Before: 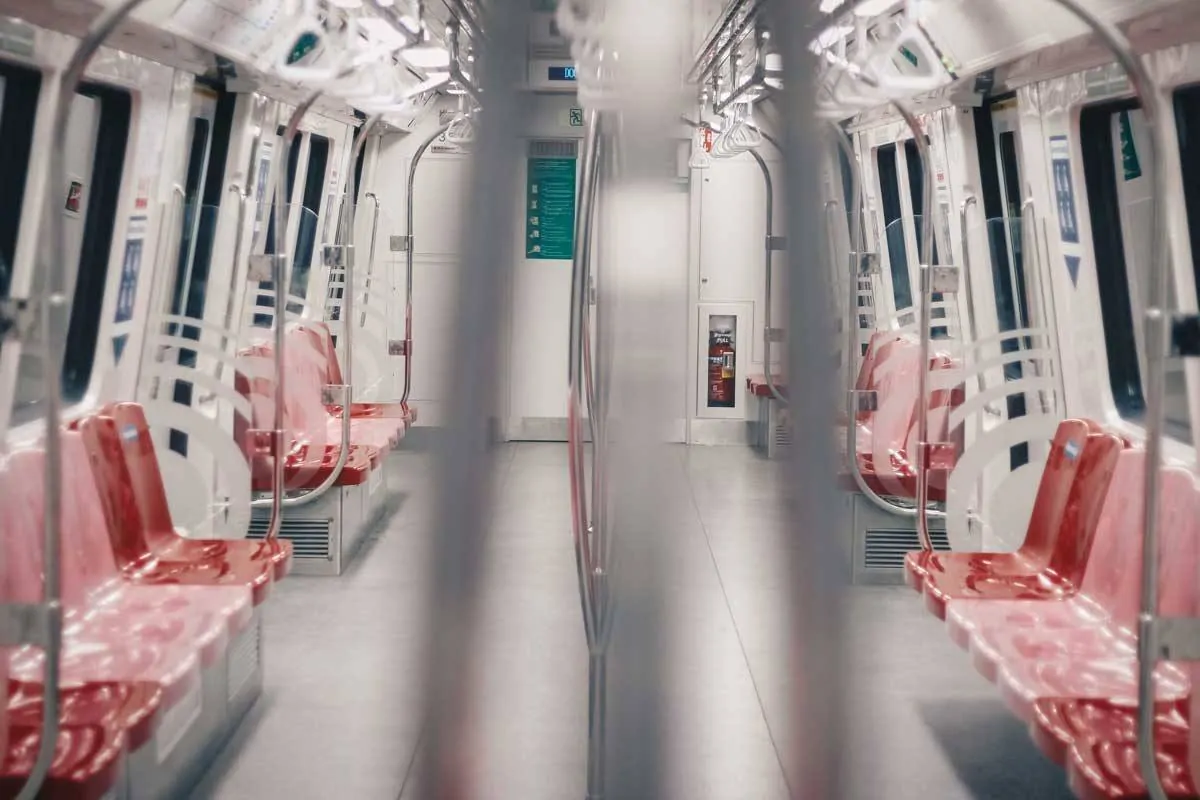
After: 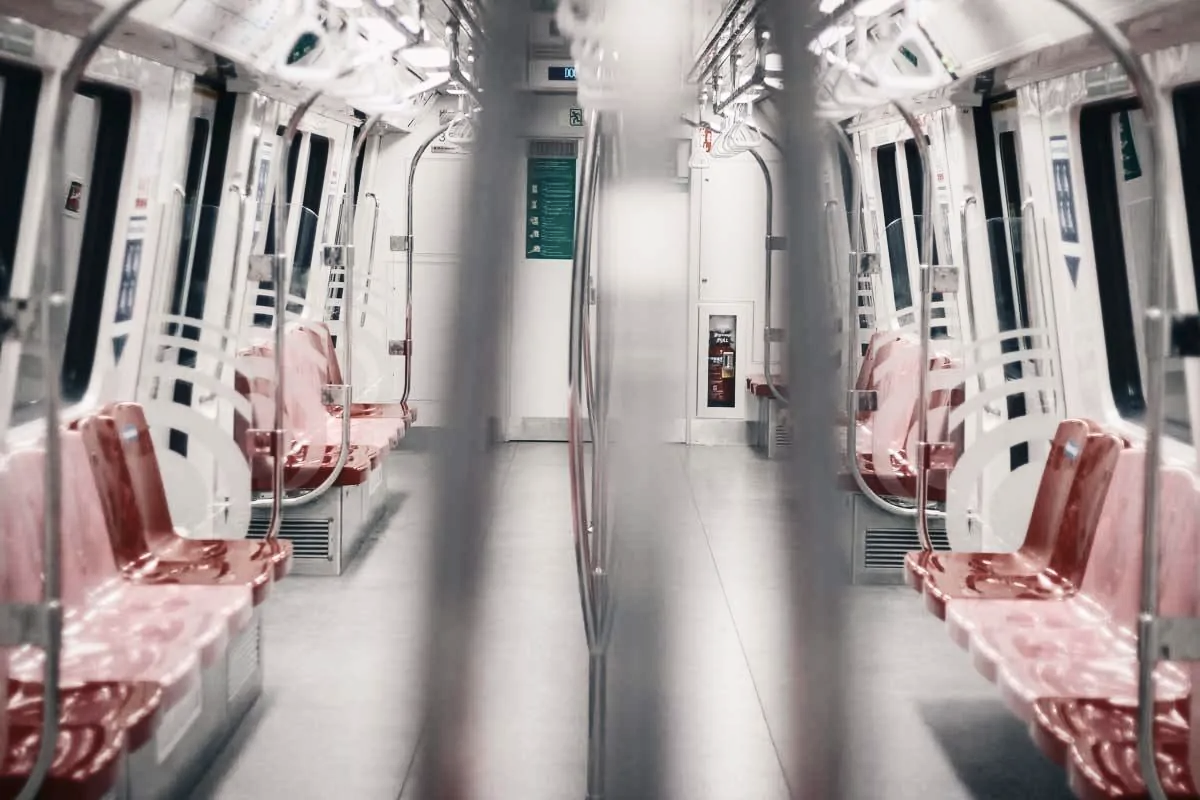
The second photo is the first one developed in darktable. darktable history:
contrast brightness saturation: contrast 0.249, saturation -0.315
